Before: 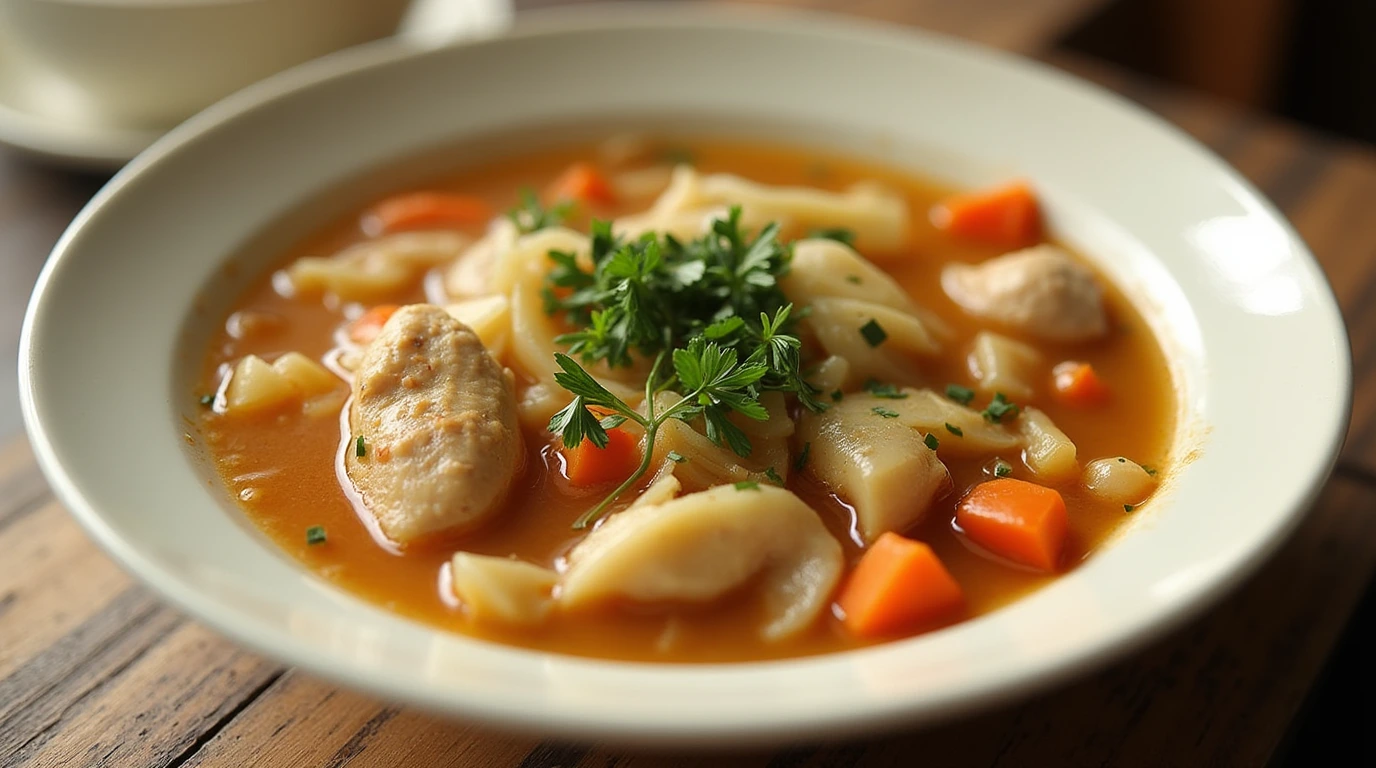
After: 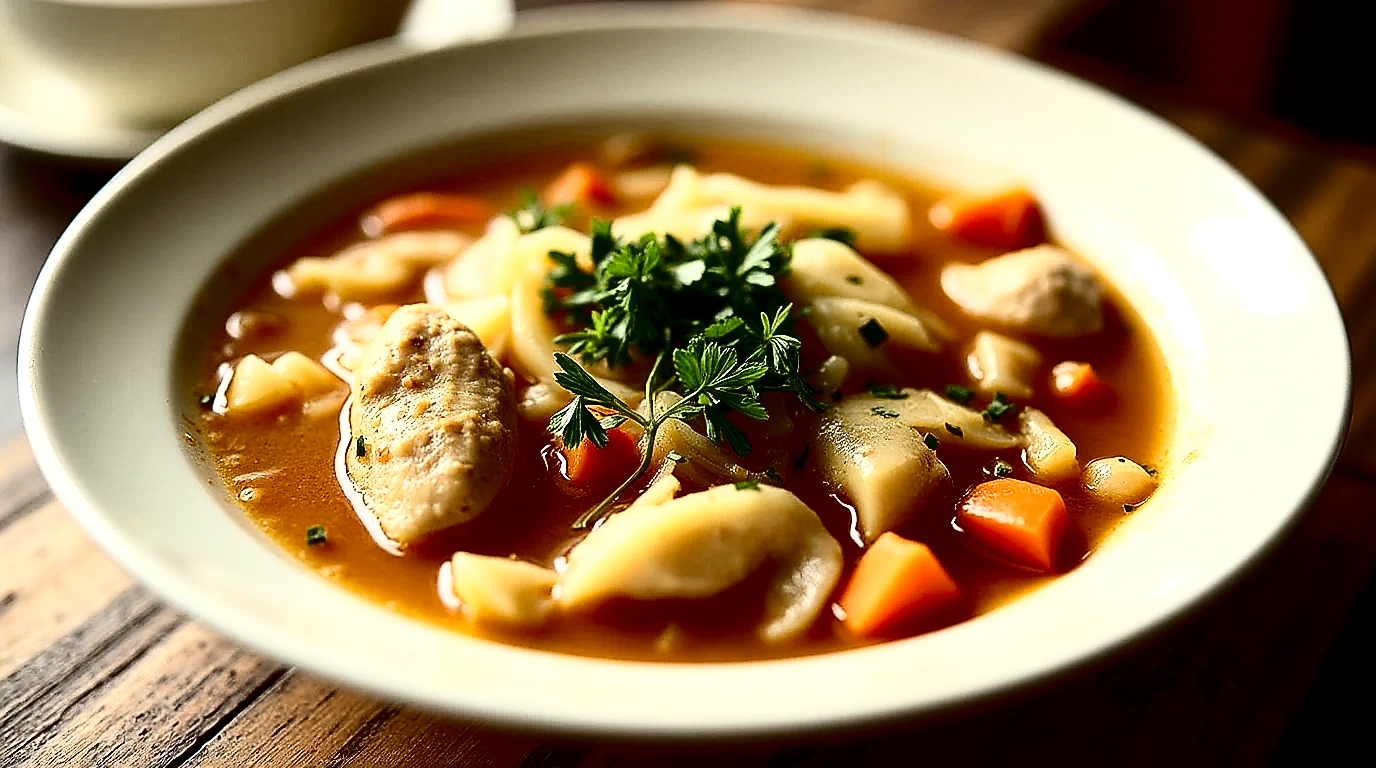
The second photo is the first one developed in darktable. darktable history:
color correction: highlights b* 0.008, saturation 1.29
local contrast: highlights 102%, shadows 97%, detail 119%, midtone range 0.2
haze removal: compatibility mode true, adaptive false
exposure: black level correction 0.011, compensate highlight preservation false
tone curve: curves: ch0 [(0, 0) (0.003, 0.002) (0.011, 0.005) (0.025, 0.011) (0.044, 0.017) (0.069, 0.021) (0.1, 0.027) (0.136, 0.035) (0.177, 0.05) (0.224, 0.076) (0.277, 0.126) (0.335, 0.212) (0.399, 0.333) (0.468, 0.473) (0.543, 0.627) (0.623, 0.784) (0.709, 0.9) (0.801, 0.963) (0.898, 0.988) (1, 1)], color space Lab, independent channels, preserve colors none
sharpen: radius 1.392, amount 1.266, threshold 0.742
contrast brightness saturation: contrast 0.112, saturation -0.173
